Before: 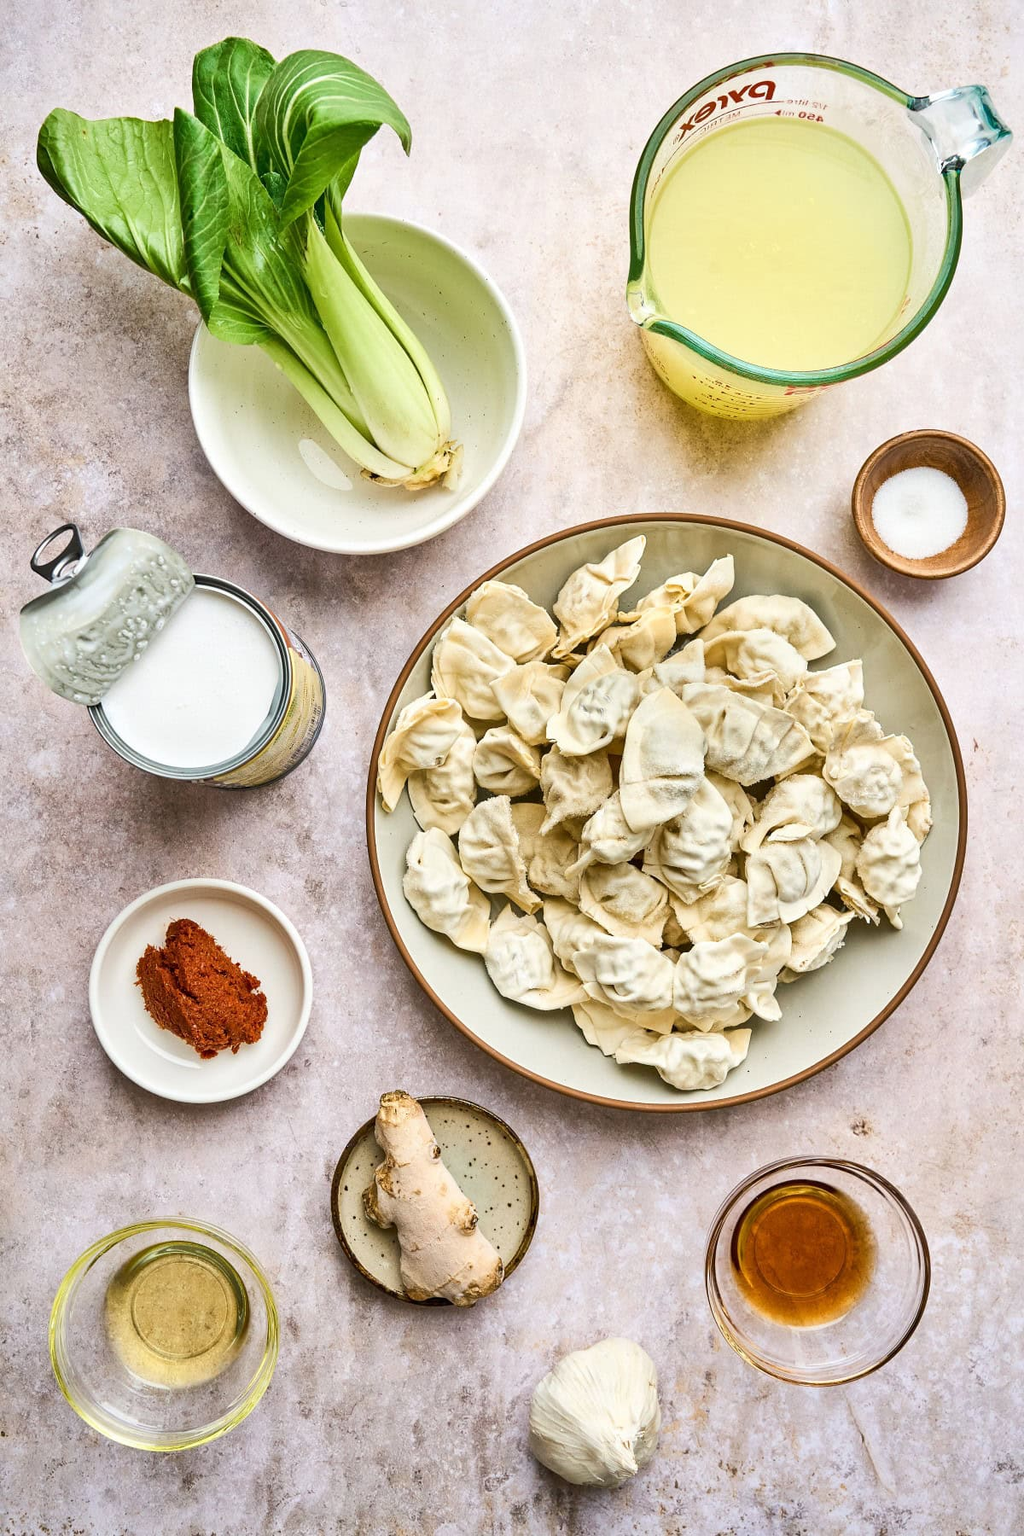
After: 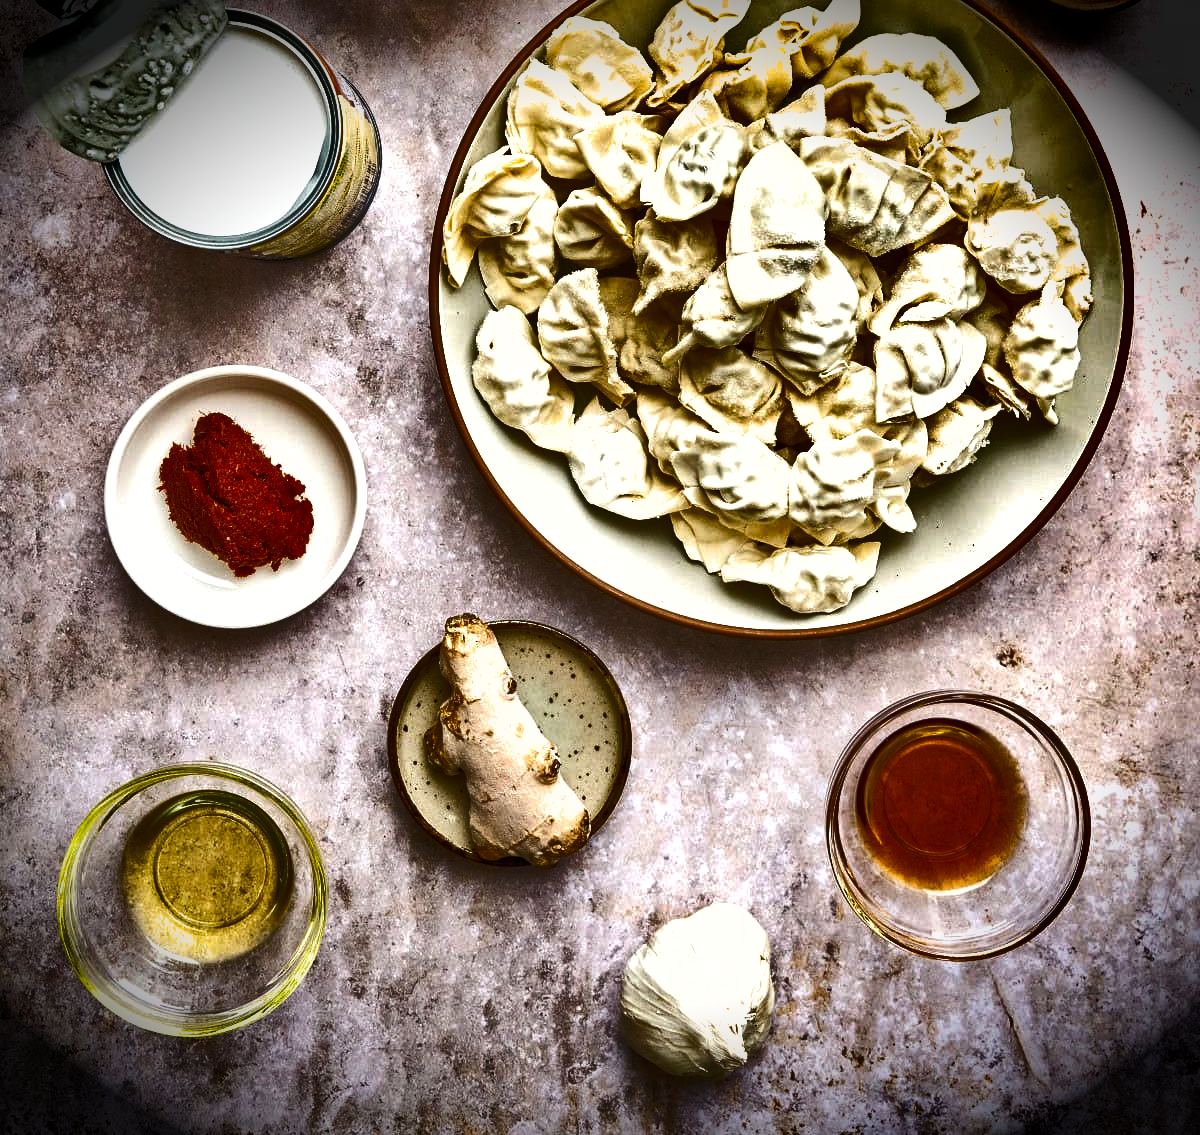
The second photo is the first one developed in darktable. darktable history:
shadows and highlights: shadows 20.85, highlights -82.61, soften with gaussian
vignetting: fall-off start 88.79%, fall-off radius 44.11%, brightness -0.988, saturation 0.49, width/height ratio 1.169, unbound false
crop and rotate: top 36.931%
tone equalizer: -8 EV -0.399 EV, -7 EV -0.369 EV, -6 EV -0.342 EV, -5 EV -0.221 EV, -3 EV 0.206 EV, -2 EV 0.346 EV, -1 EV 0.392 EV, +0 EV 0.424 EV, smoothing diameter 24.96%, edges refinement/feathering 7.9, preserve details guided filter
